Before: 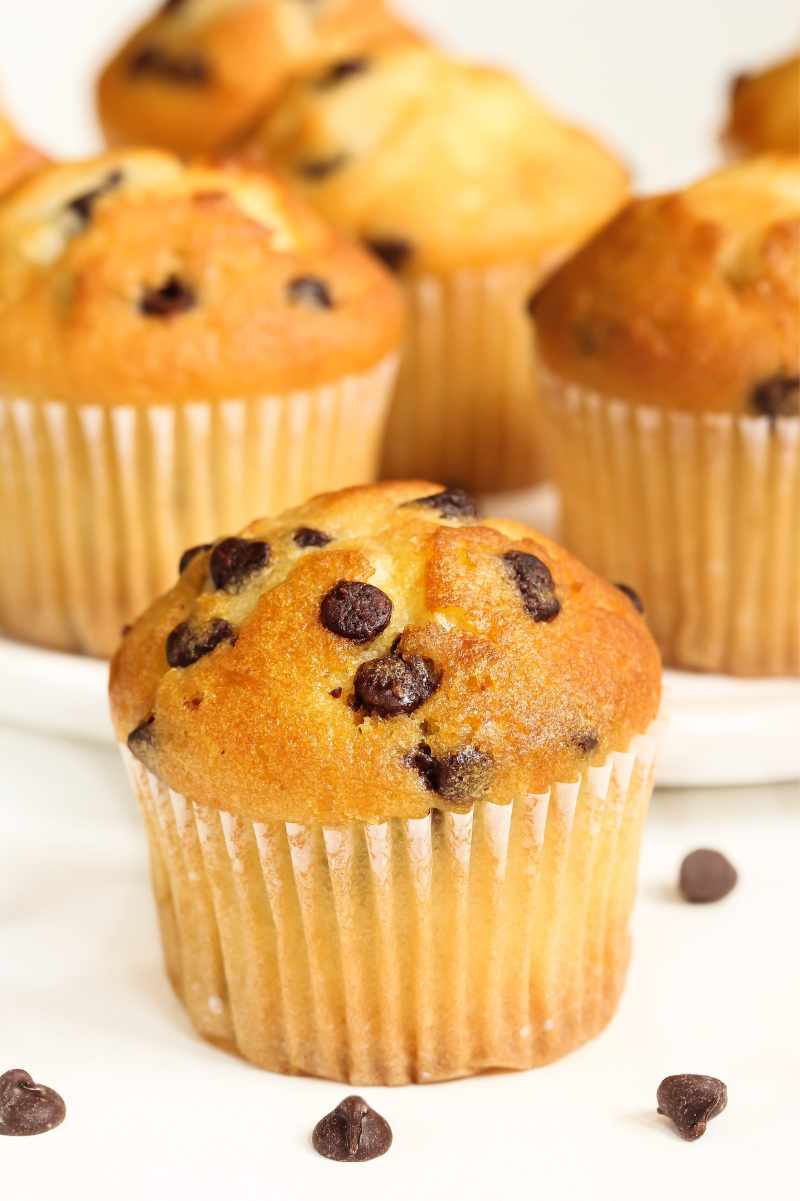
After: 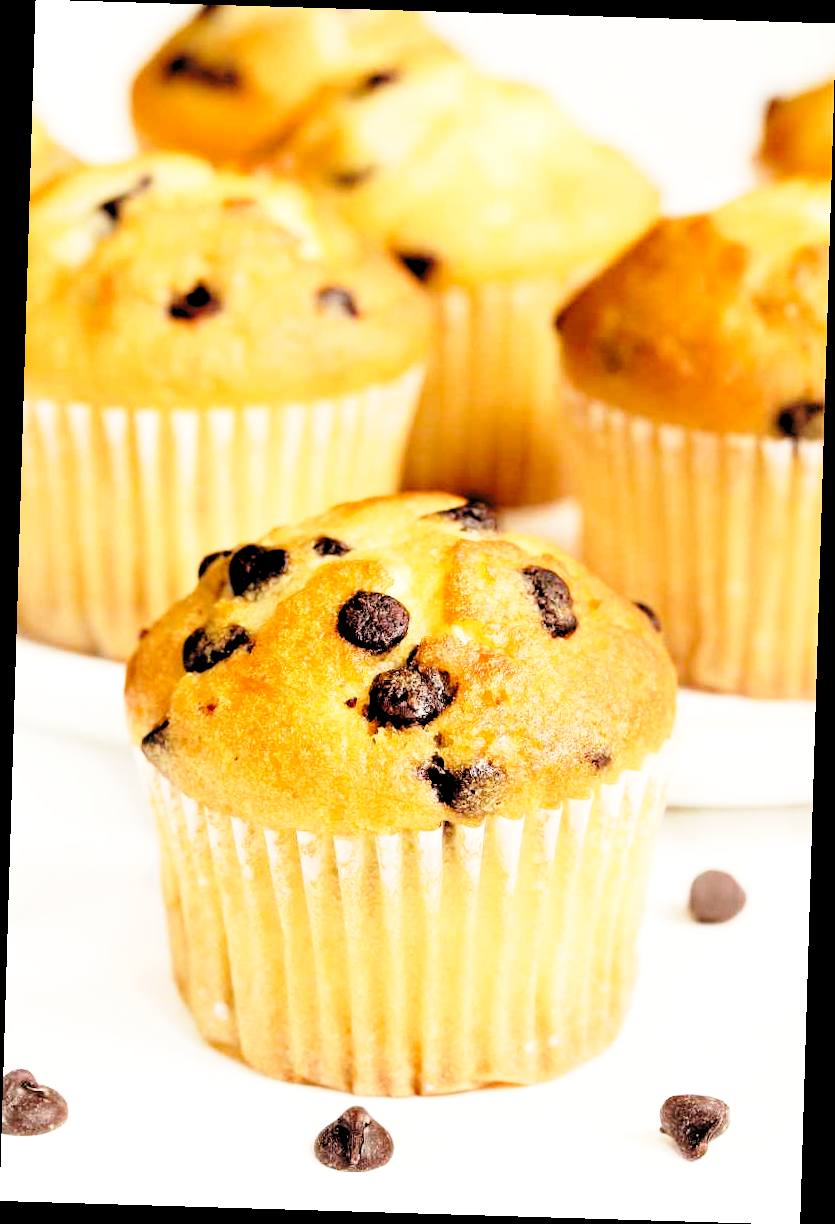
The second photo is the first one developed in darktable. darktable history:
rotate and perspective: rotation 1.72°, automatic cropping off
rgb levels: levels [[0.029, 0.461, 0.922], [0, 0.5, 1], [0, 0.5, 1]]
base curve: curves: ch0 [(0, 0) (0.028, 0.03) (0.121, 0.232) (0.46, 0.748) (0.859, 0.968) (1, 1)], preserve colors none
